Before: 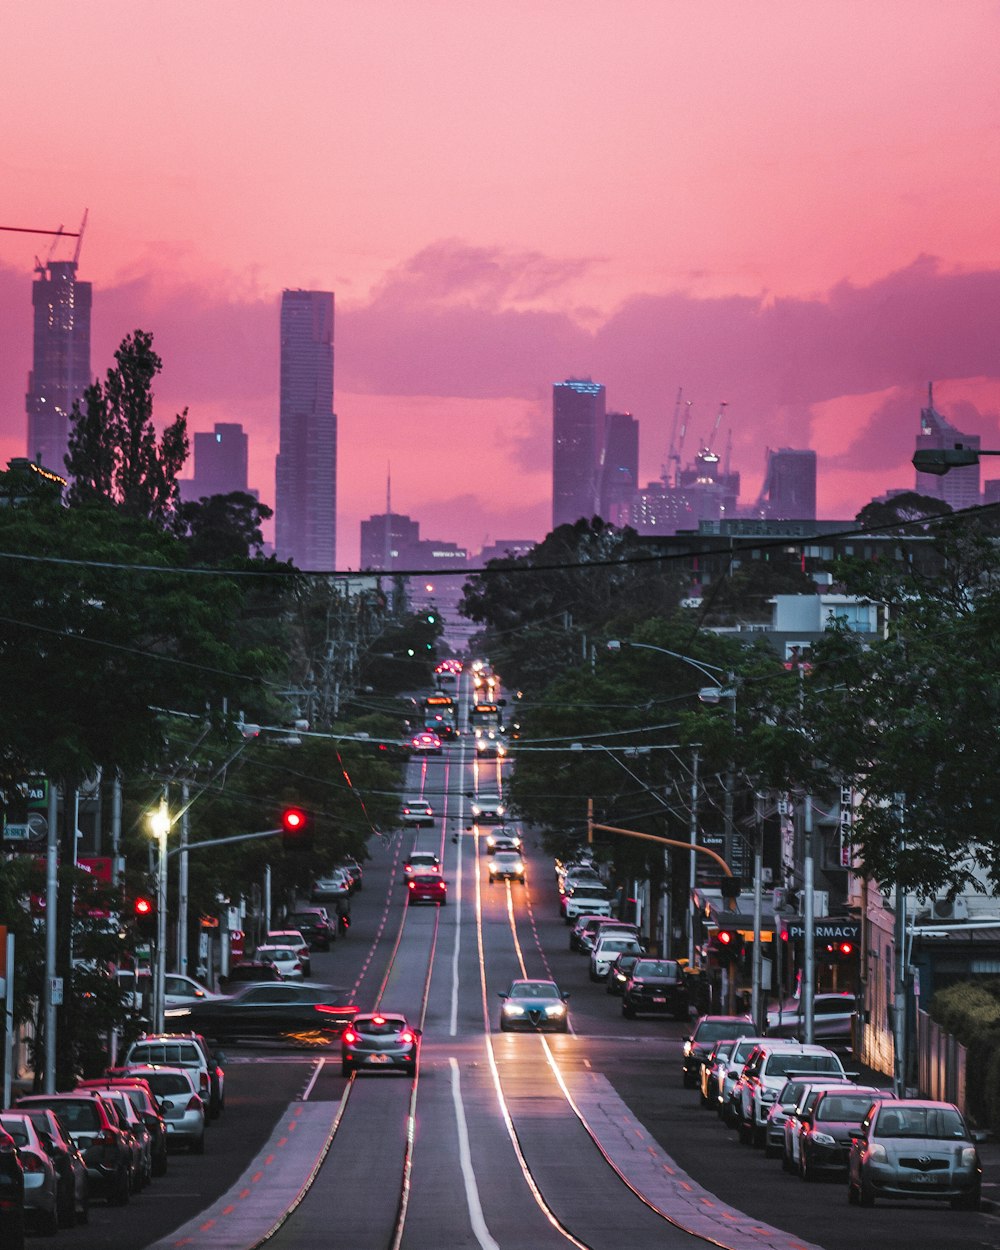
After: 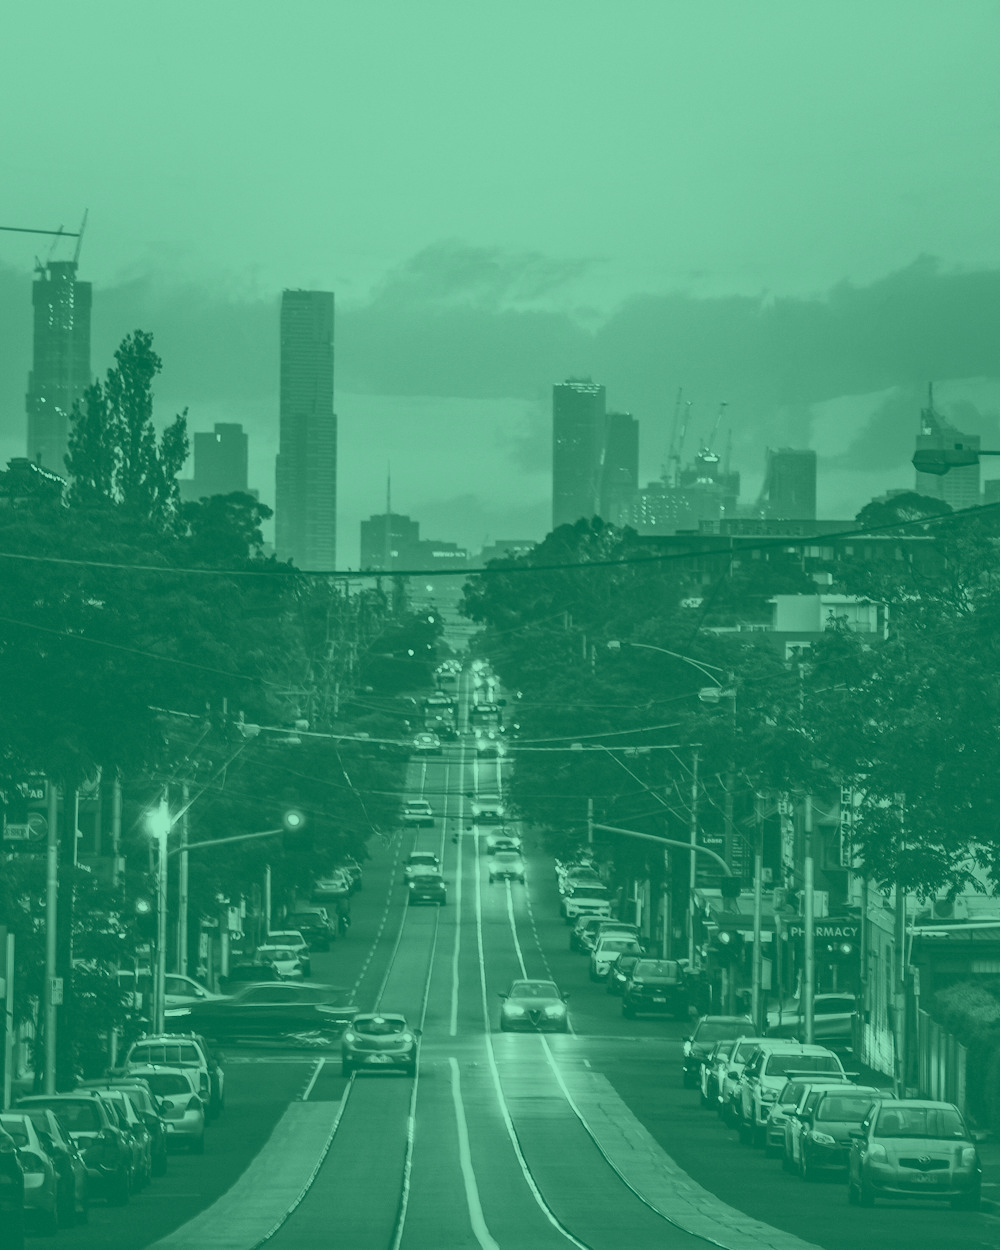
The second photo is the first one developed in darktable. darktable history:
contrast brightness saturation: contrast 0.14
colorize: hue 147.6°, saturation 65%, lightness 21.64%
